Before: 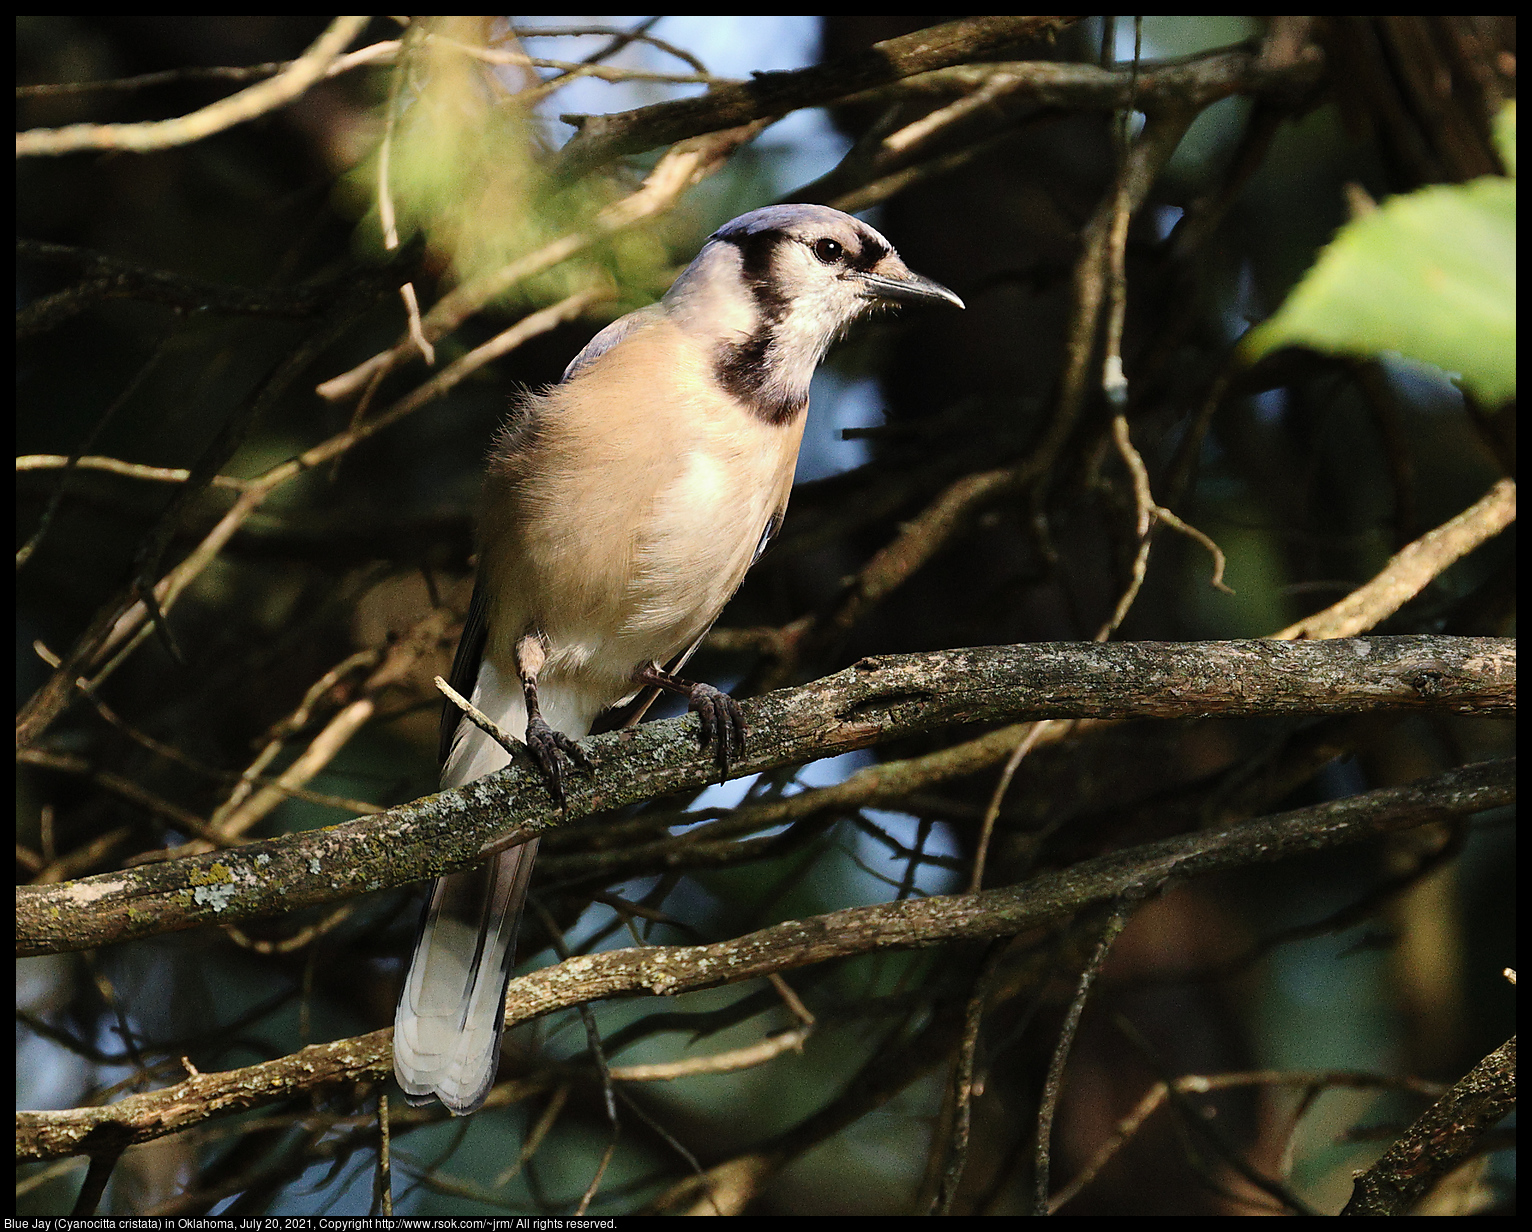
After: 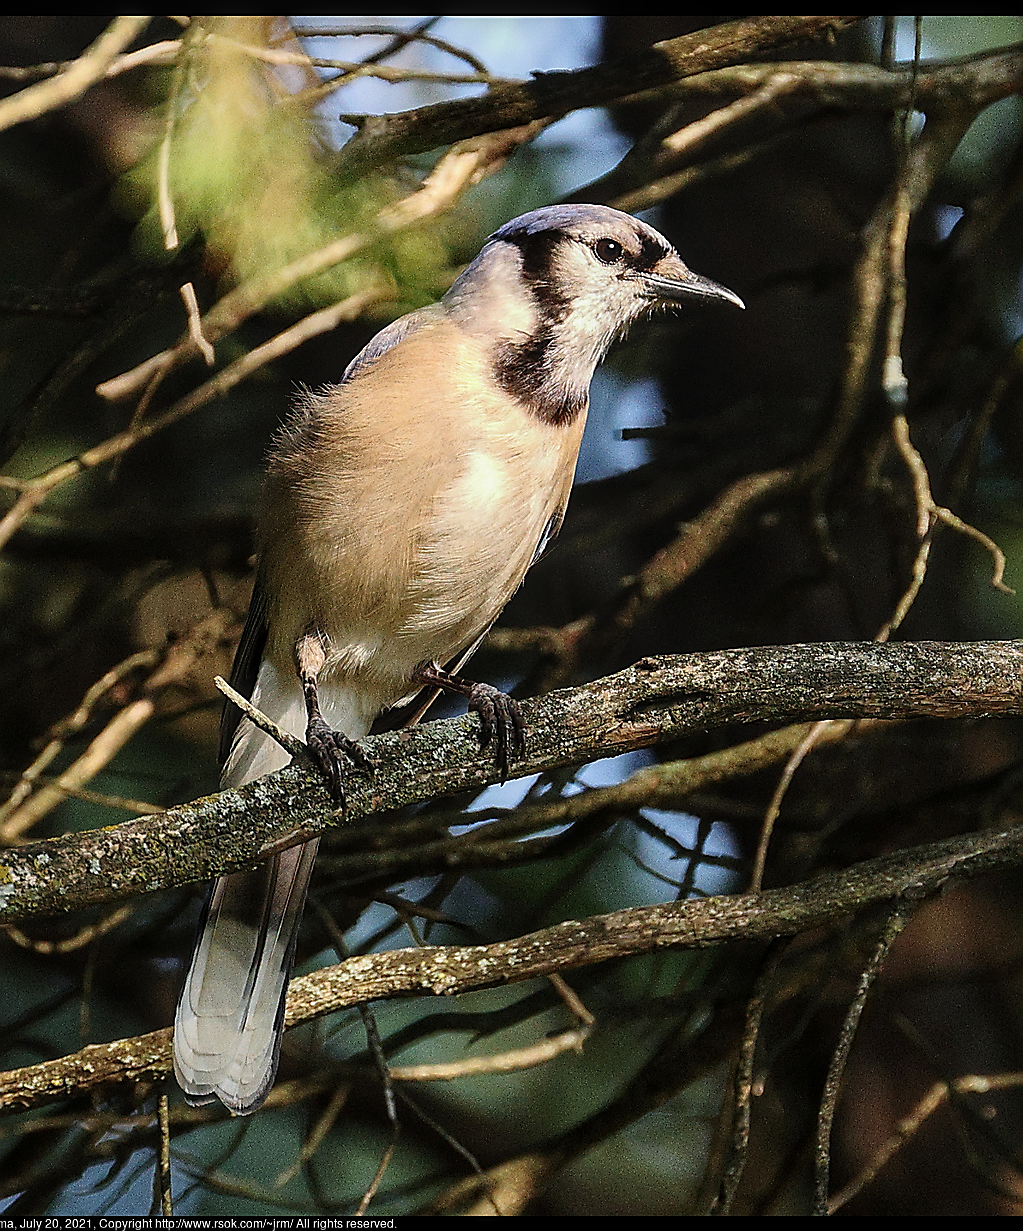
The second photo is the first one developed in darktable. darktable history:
crop and rotate: left 14.421%, right 18.775%
sharpen: radius 1.423, amount 1.247, threshold 0.609
local contrast: on, module defaults
